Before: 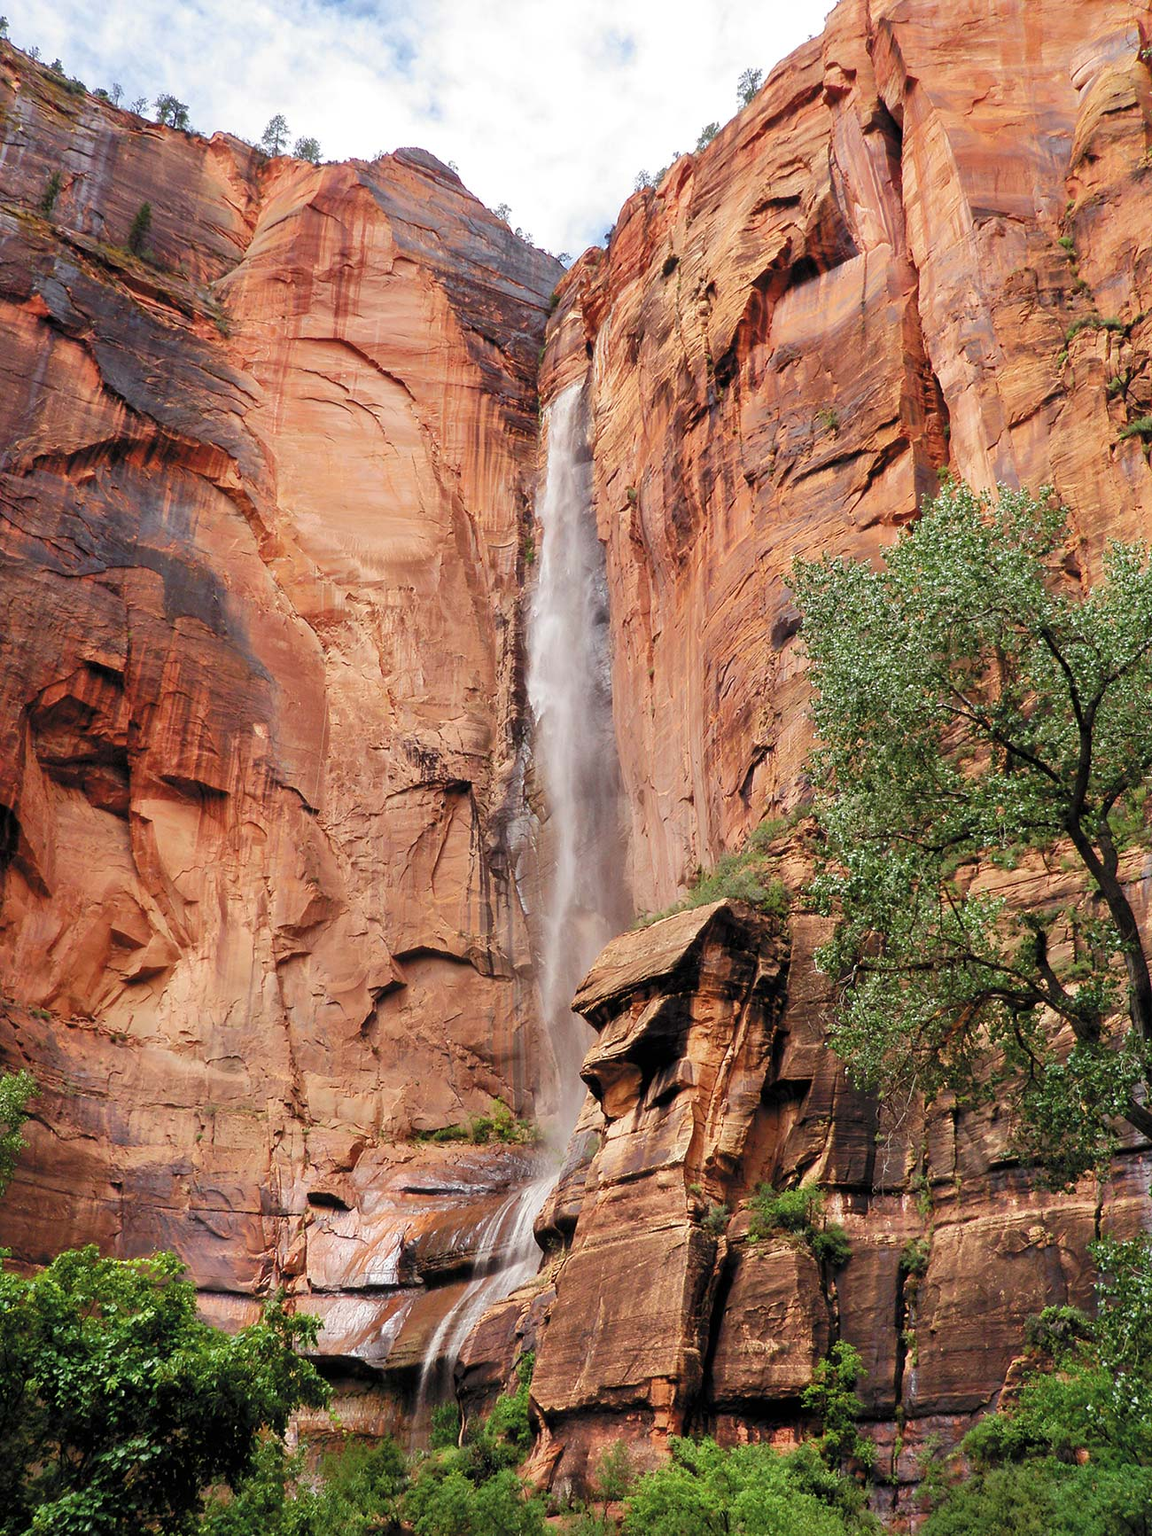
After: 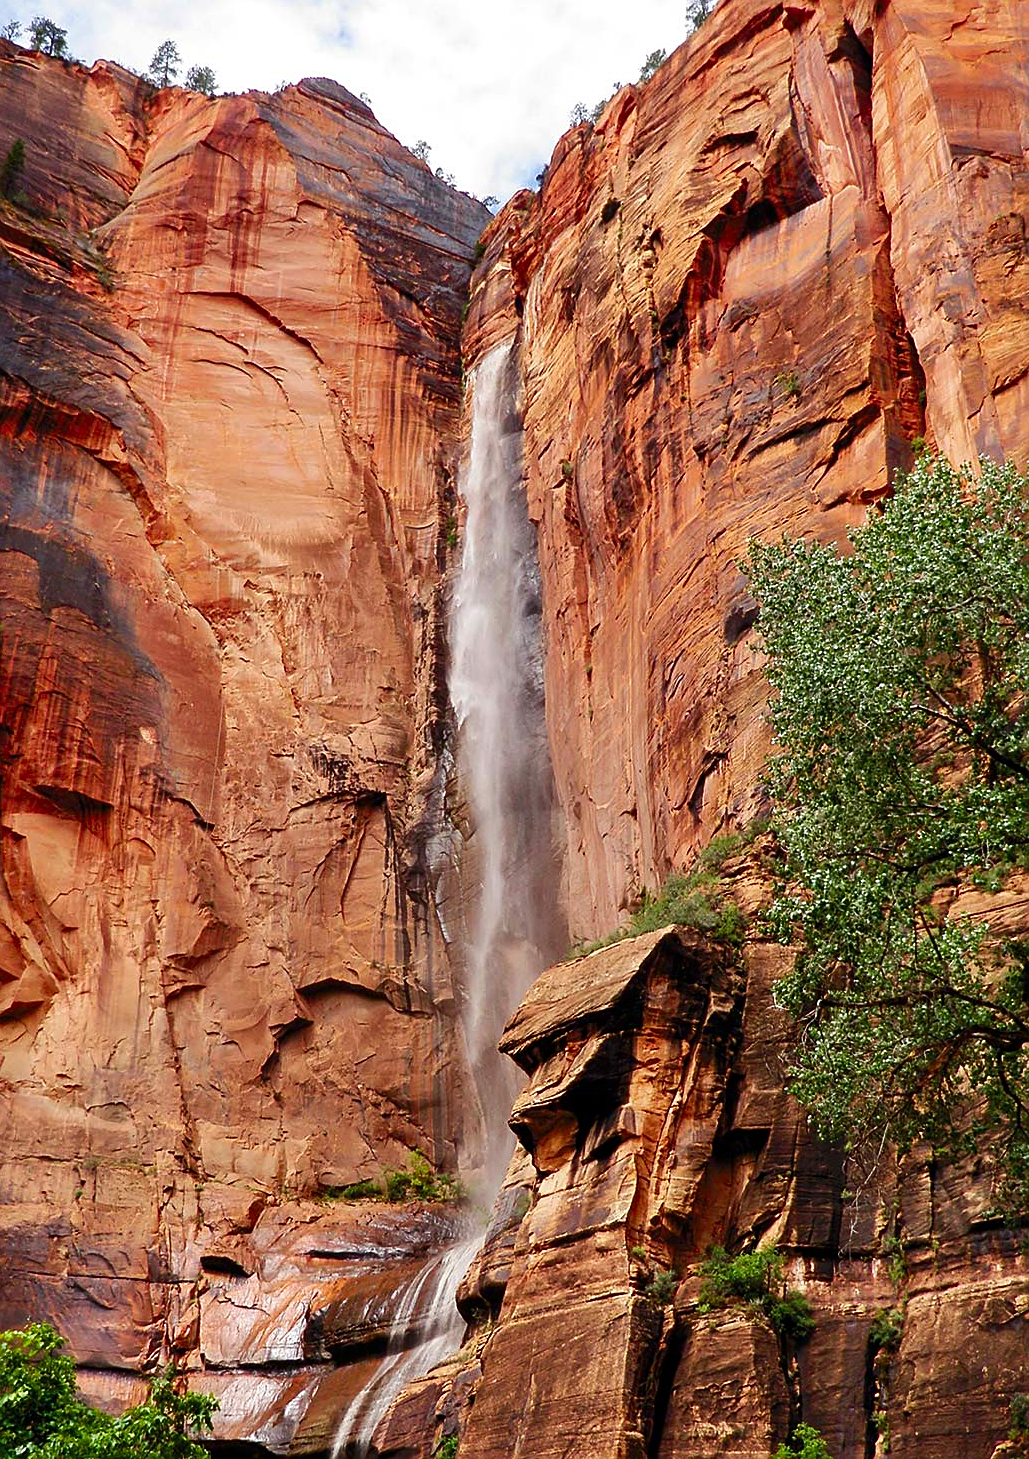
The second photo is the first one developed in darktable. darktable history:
contrast brightness saturation: contrast 0.117, brightness -0.117, saturation 0.197
crop: left 11.239%, top 5.19%, right 9.559%, bottom 10.577%
sharpen: on, module defaults
